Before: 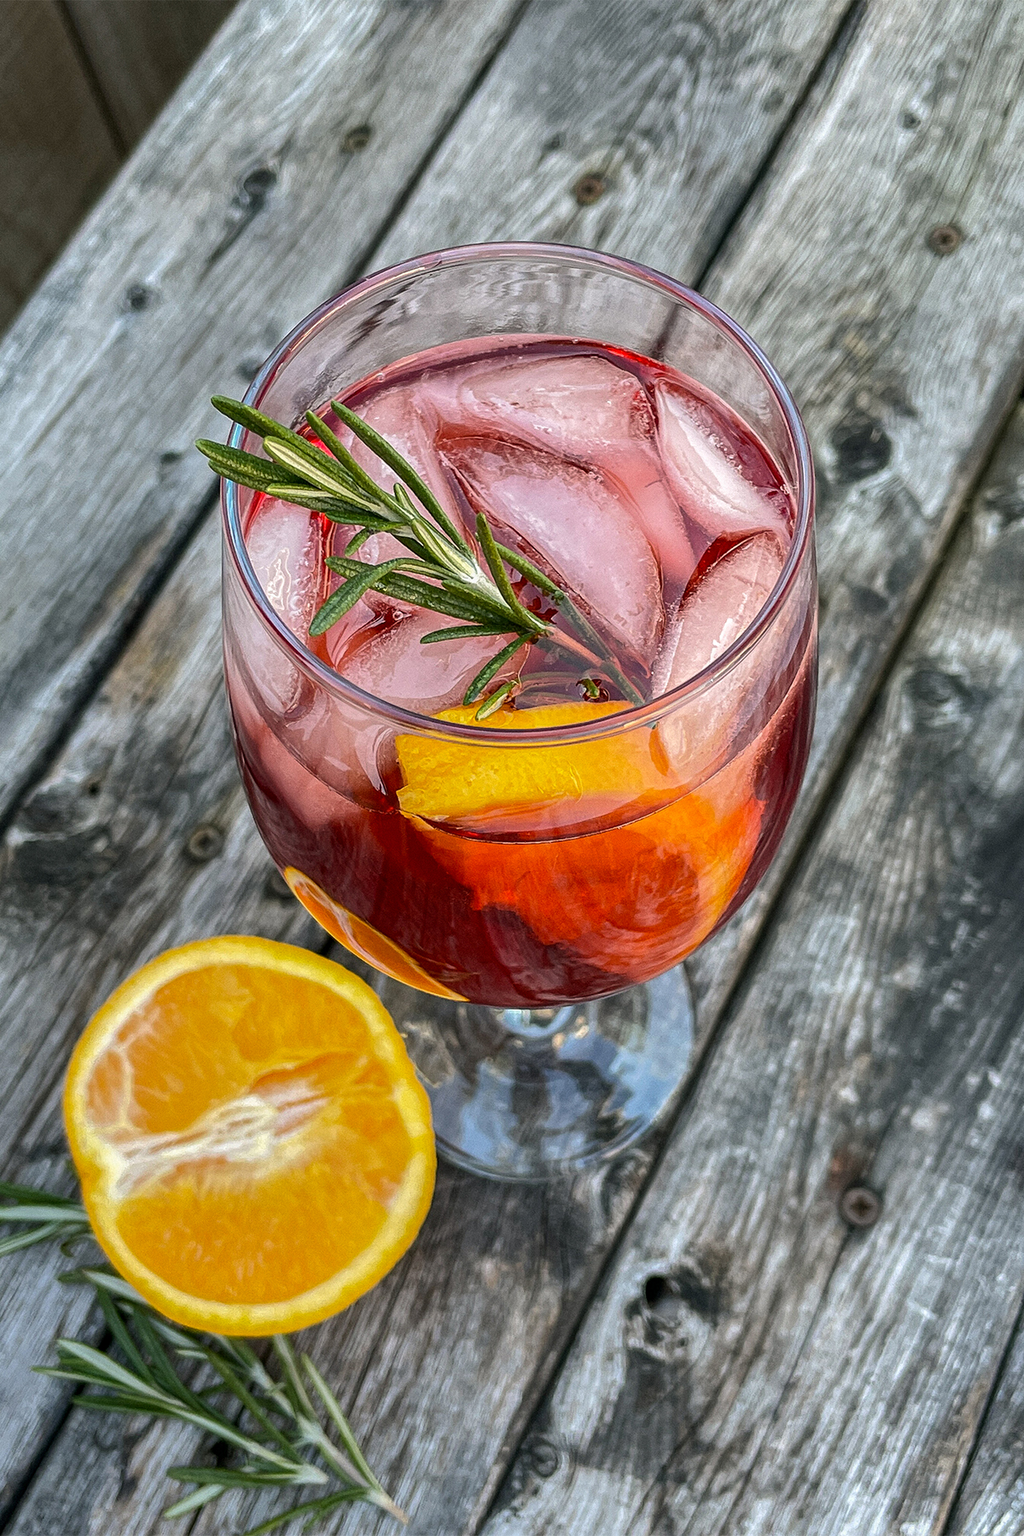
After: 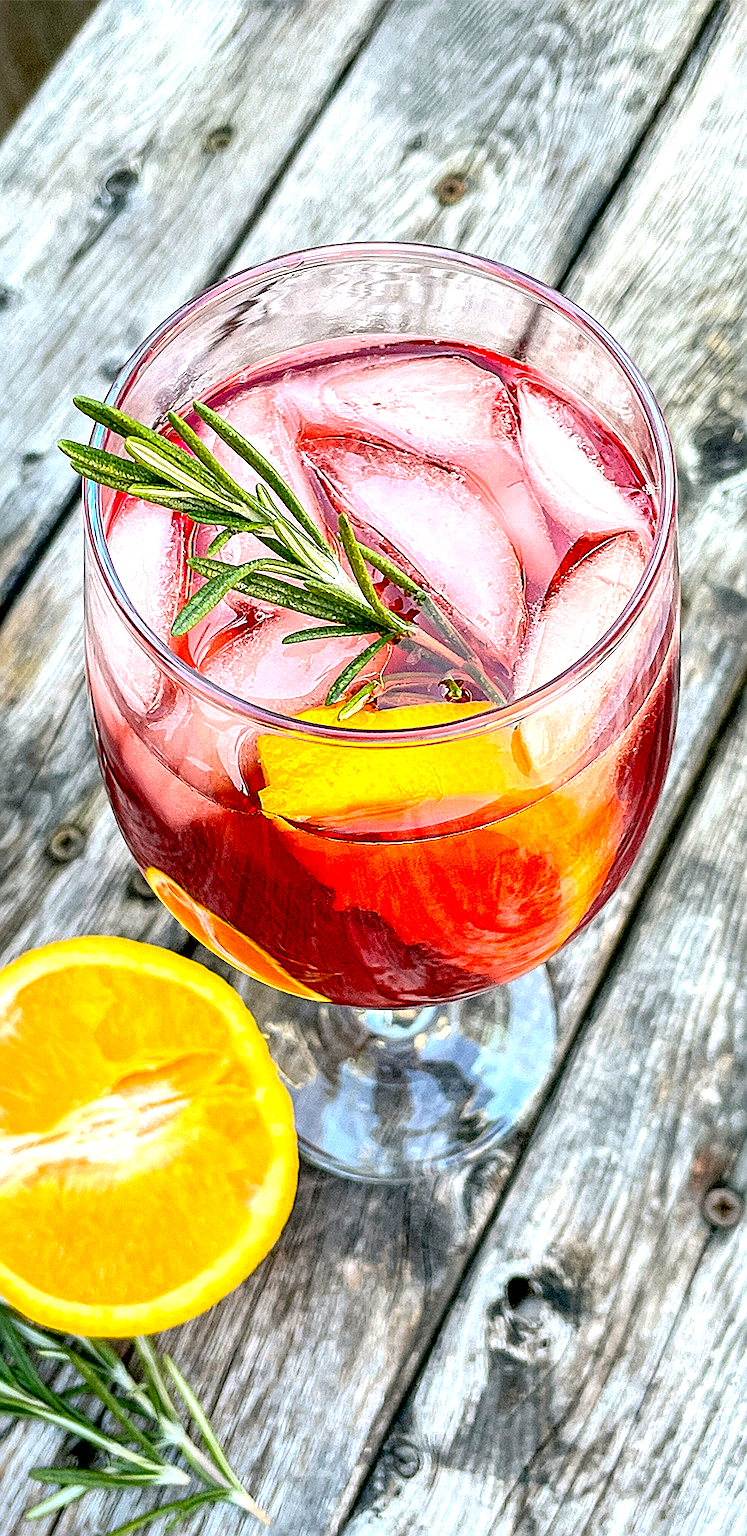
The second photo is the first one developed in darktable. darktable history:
vignetting: fall-off start 100.4%, brightness -0.996, saturation 0.491
exposure: black level correction 0.011, exposure 1.077 EV, compensate exposure bias true, compensate highlight preservation false
sharpen: on, module defaults
crop: left 13.541%, right 13.386%
contrast brightness saturation: contrast 0.07, brightness 0.083, saturation 0.179
